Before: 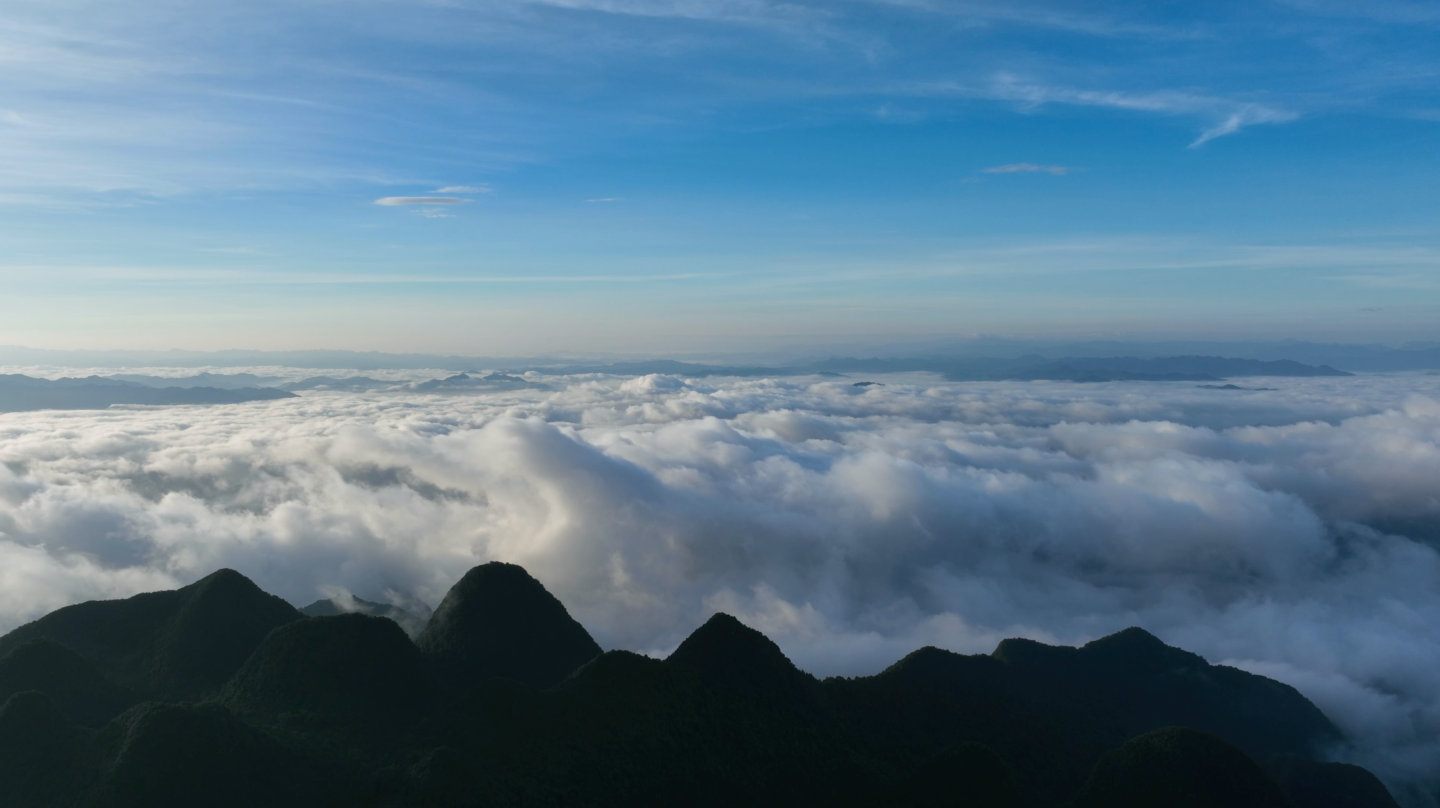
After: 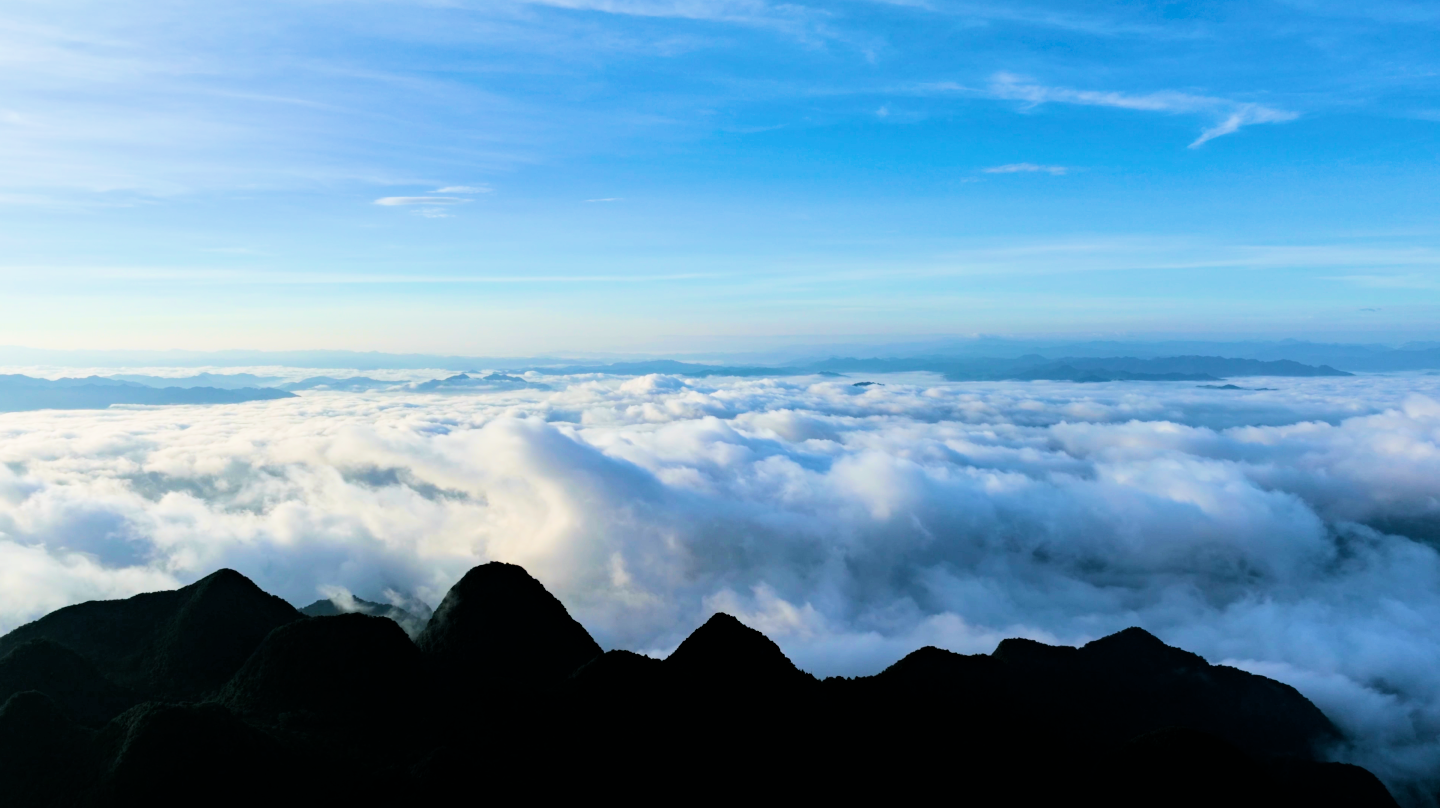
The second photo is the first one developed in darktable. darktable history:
haze removal: compatibility mode true, adaptive false
velvia: strength 49.49%
exposure: black level correction 0, exposure 0.949 EV, compensate exposure bias true, compensate highlight preservation false
filmic rgb: black relative exposure -5.15 EV, white relative exposure 3.96 EV, hardness 2.88, contrast 1.494
